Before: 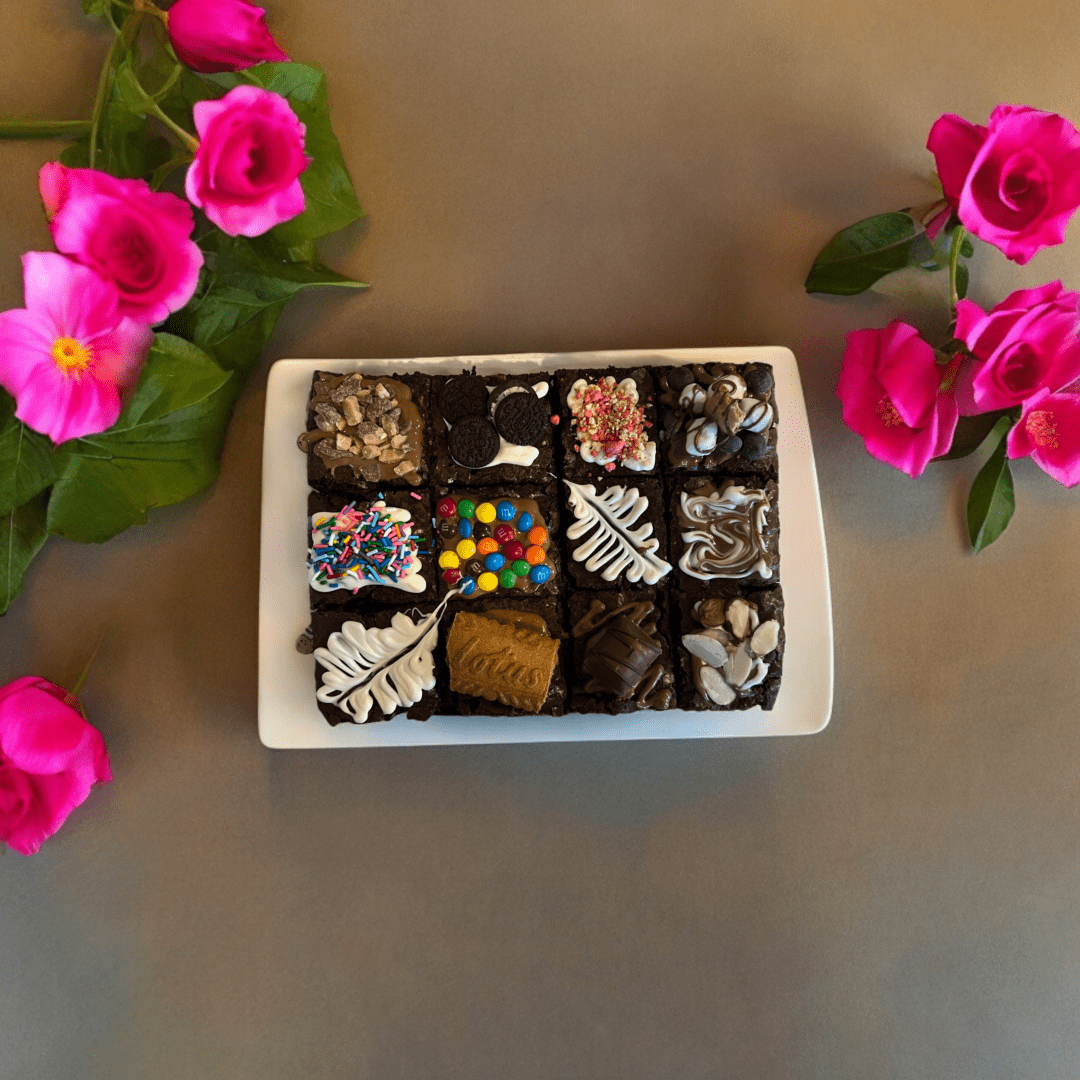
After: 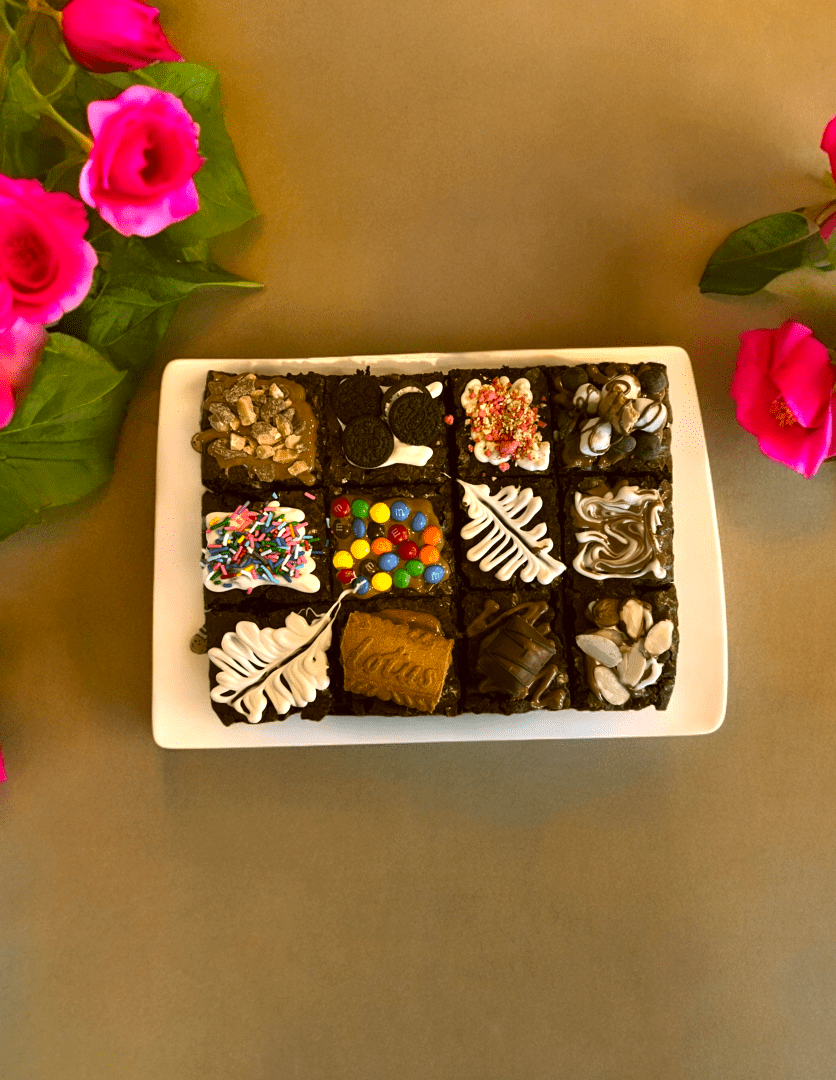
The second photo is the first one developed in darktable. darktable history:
tone equalizer: on, module defaults
color correction: highlights a* 8.98, highlights b* 15.09, shadows a* -0.49, shadows b* 26.52
exposure: exposure 0.515 EV, compensate highlight preservation false
crop: left 9.88%, right 12.664%
